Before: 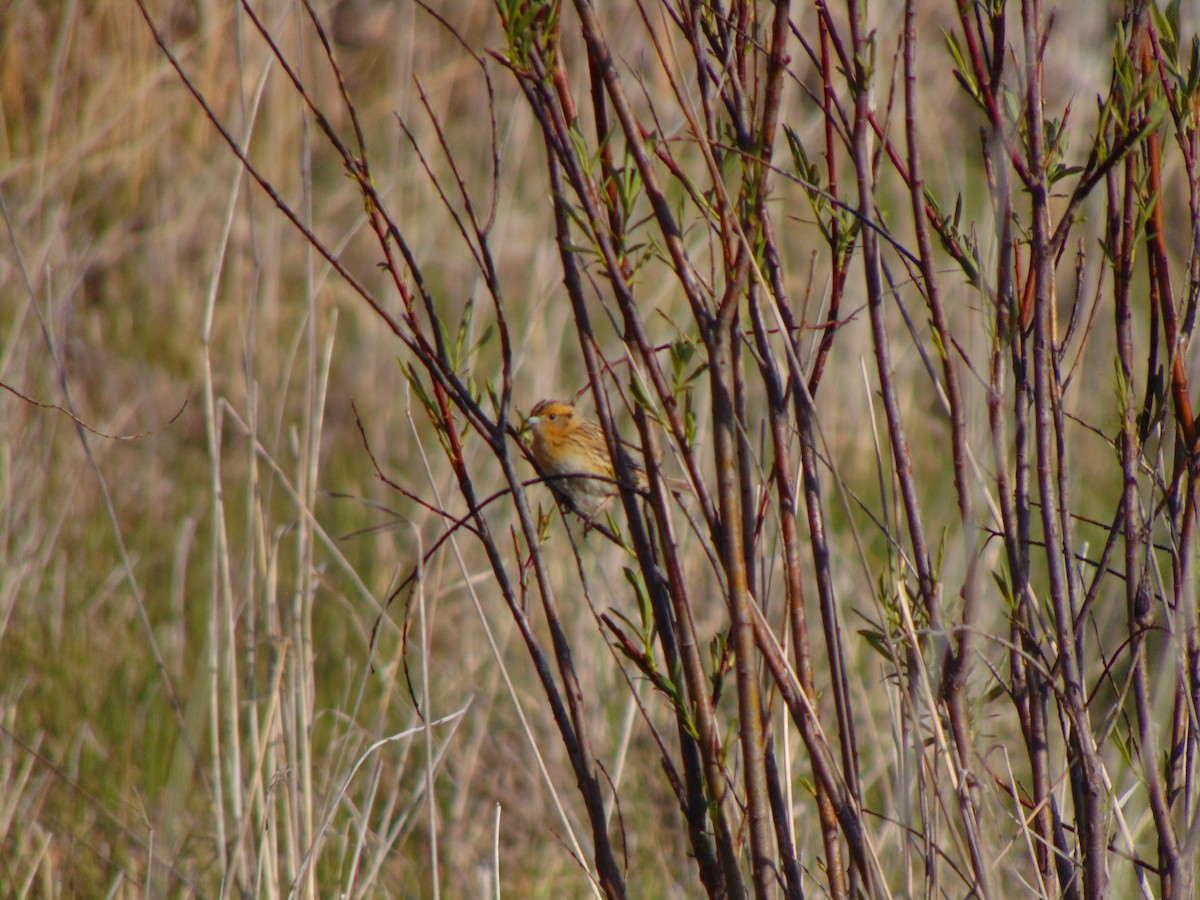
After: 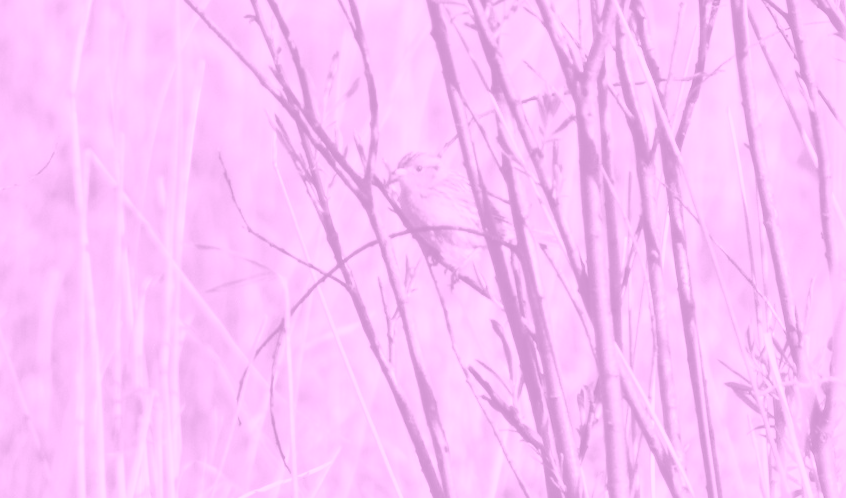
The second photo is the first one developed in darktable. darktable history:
crop: left 11.123%, top 27.61%, right 18.3%, bottom 17.034%
base curve: curves: ch0 [(0, 0) (0.028, 0.03) (0.121, 0.232) (0.46, 0.748) (0.859, 0.968) (1, 1)], preserve colors none
white balance: red 0.988, blue 1.017
colorize: hue 331.2°, saturation 69%, source mix 30.28%, lightness 69.02%, version 1
